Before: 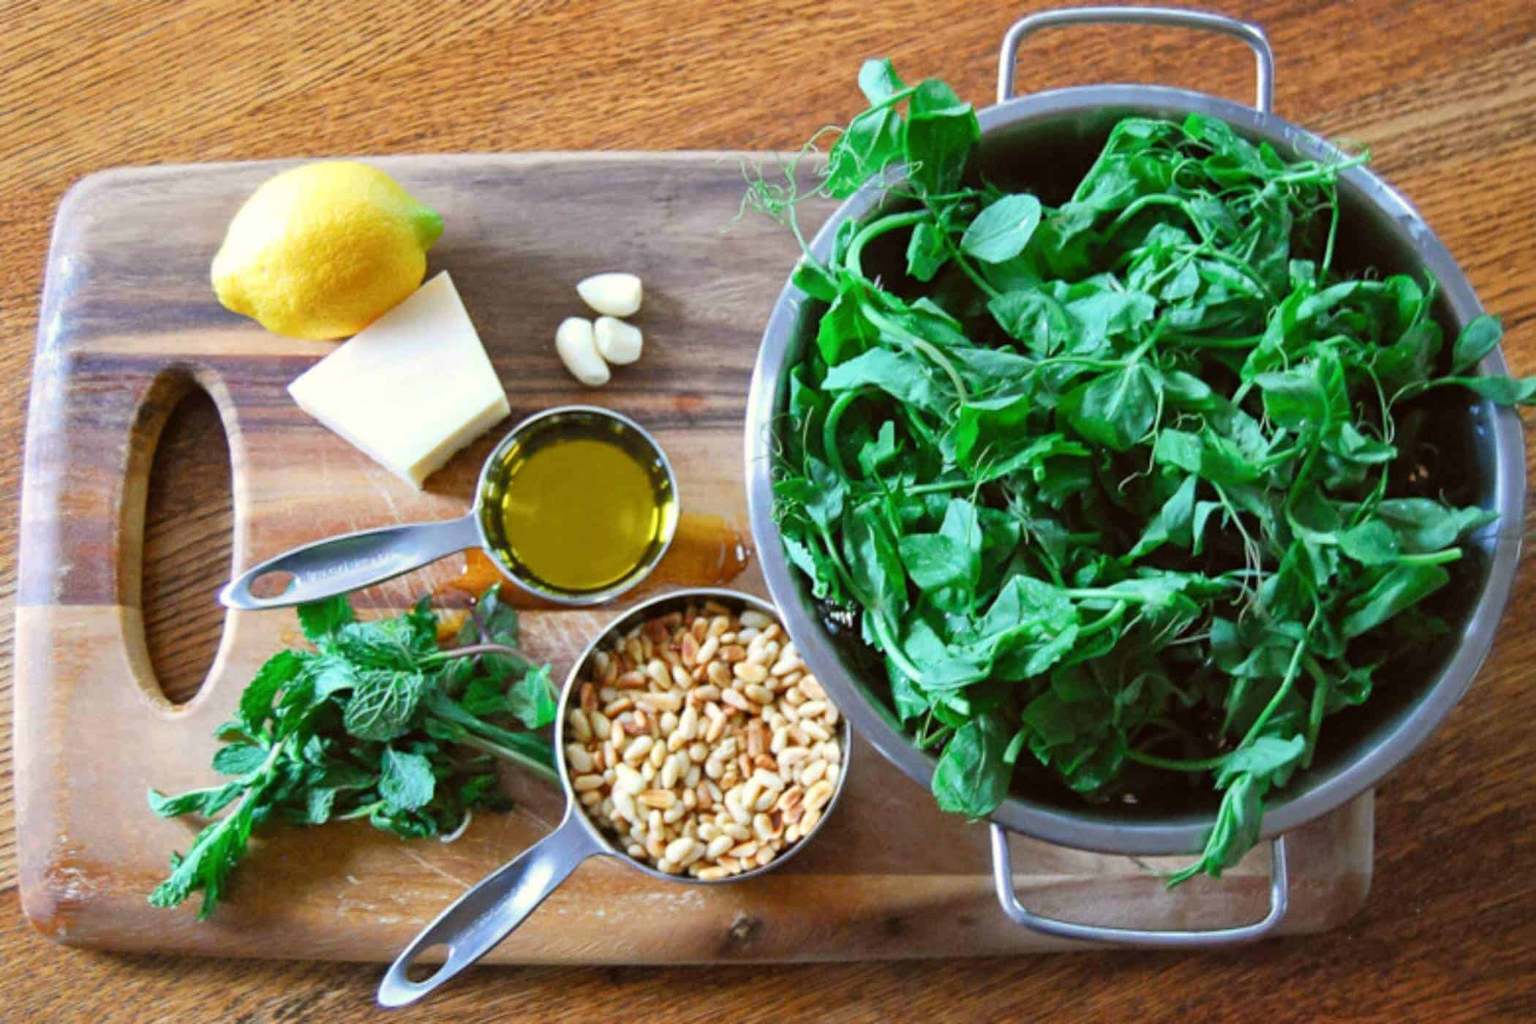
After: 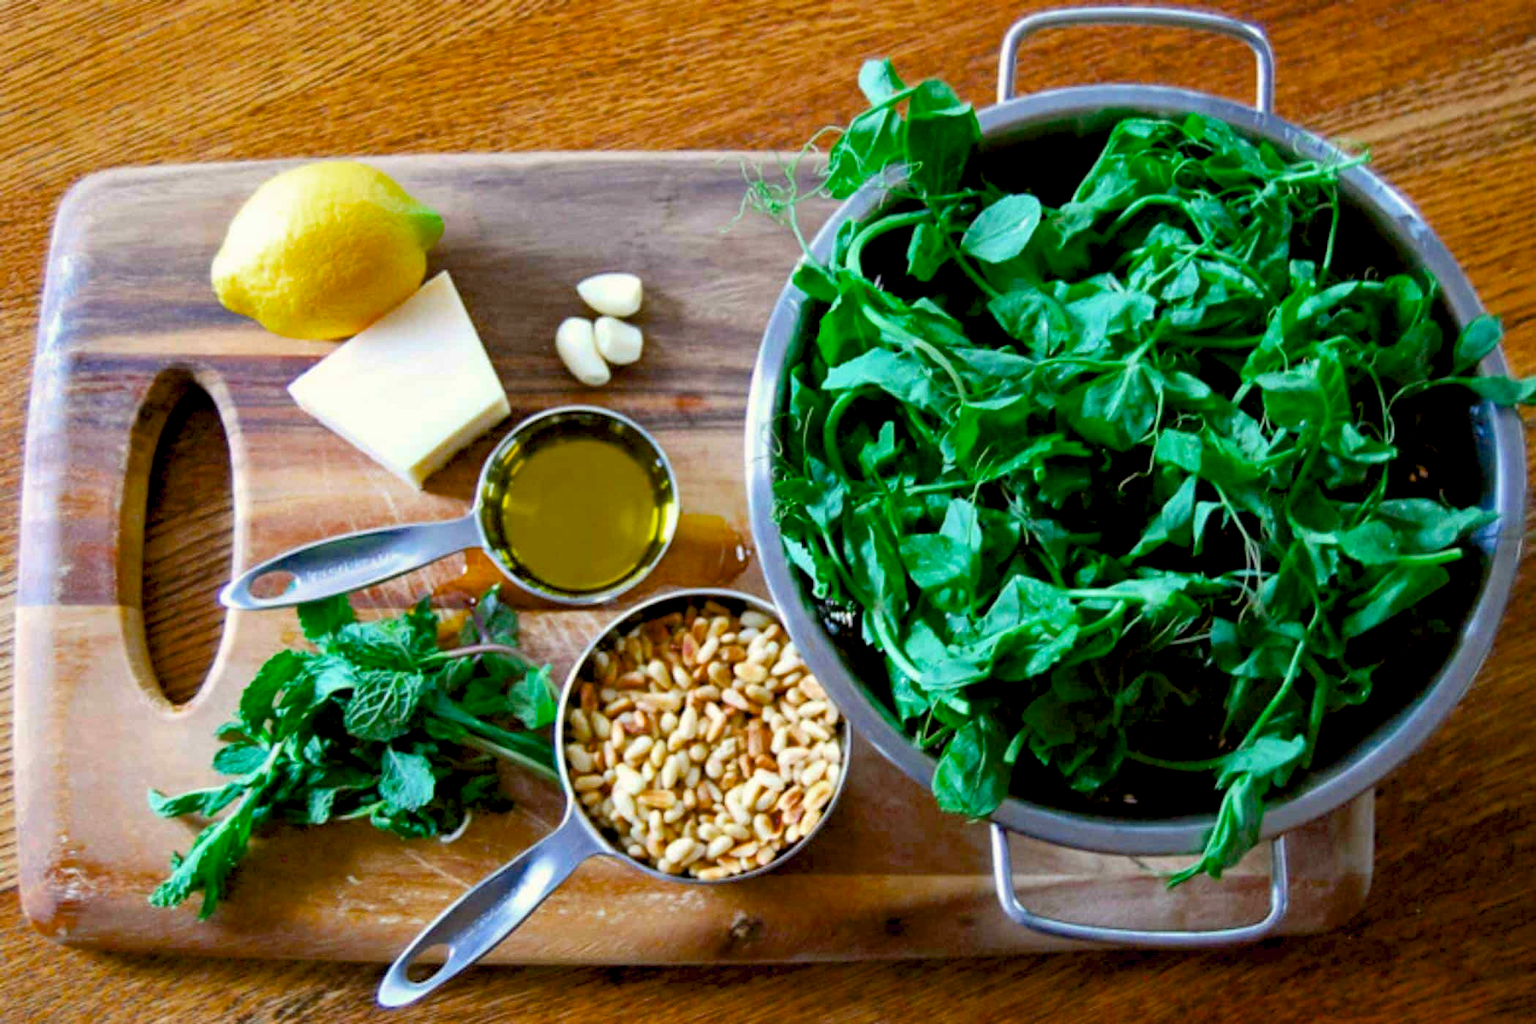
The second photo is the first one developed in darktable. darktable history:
color balance rgb: global offset › luminance -1.436%, perceptual saturation grading › global saturation 17.797%, global vibrance 6.899%, saturation formula JzAzBz (2021)
